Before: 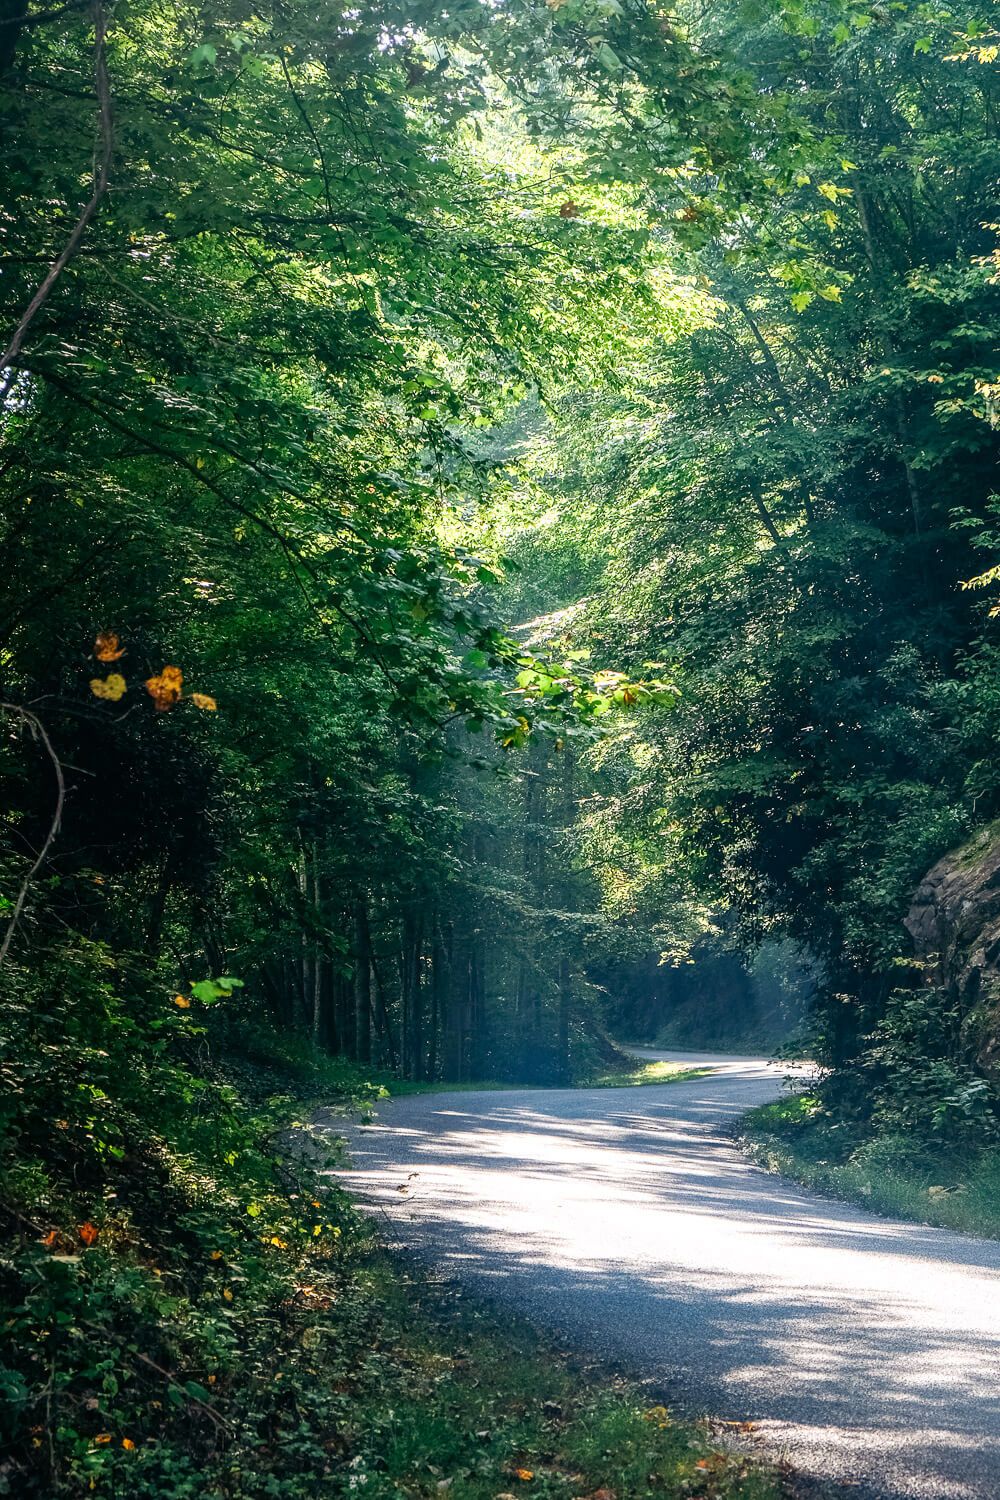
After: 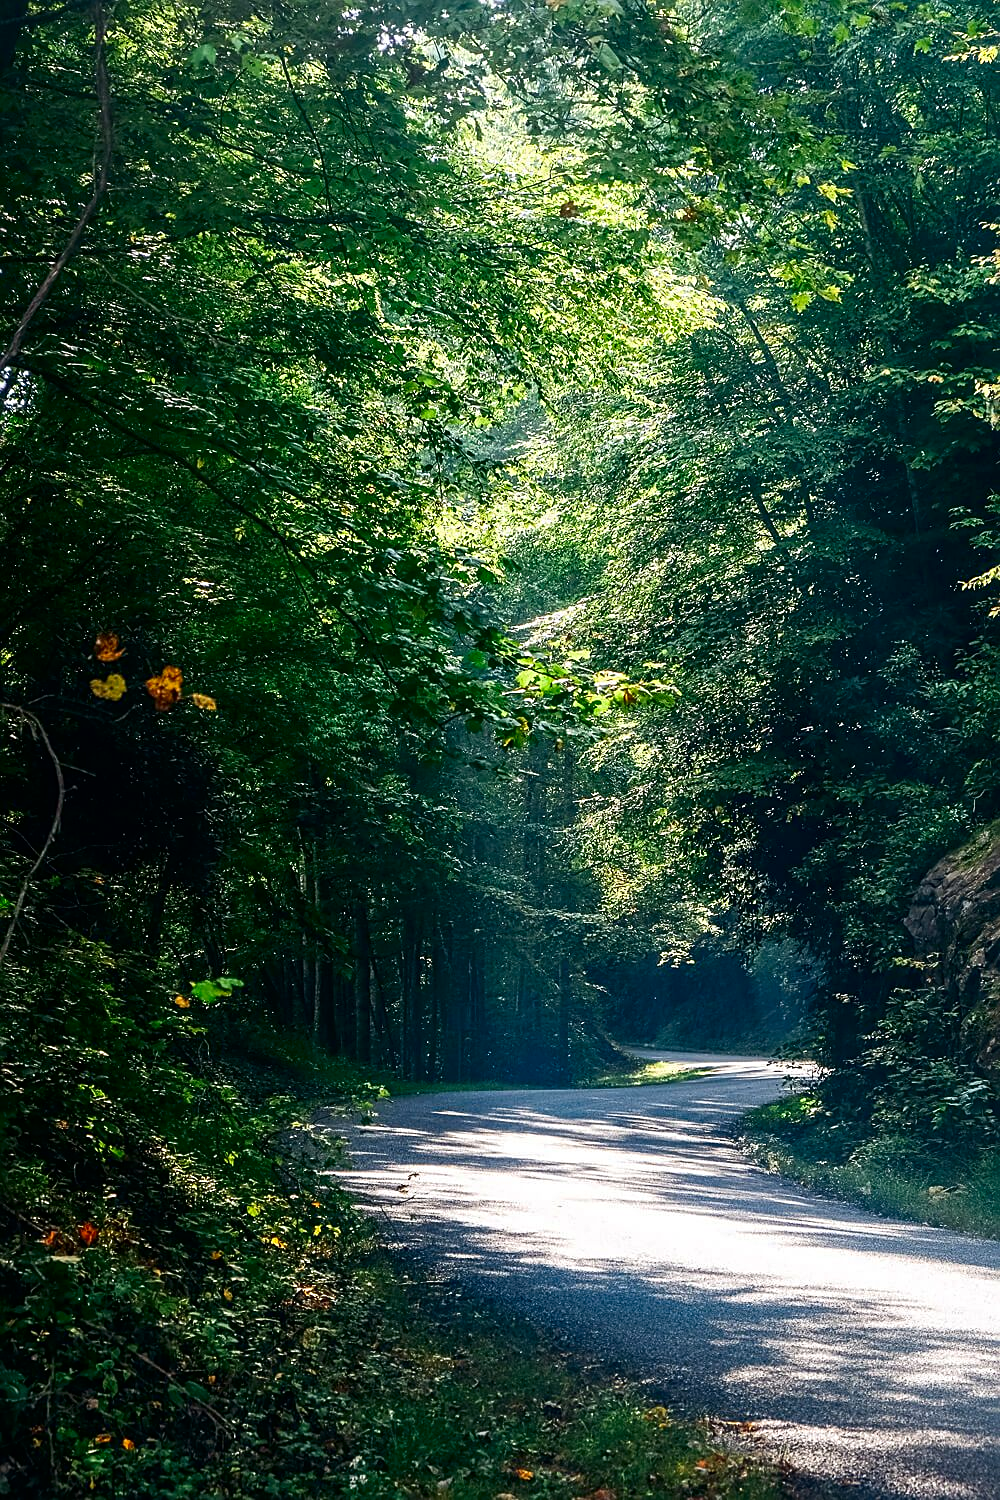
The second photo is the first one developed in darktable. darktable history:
sharpen: on, module defaults
contrast brightness saturation: contrast 0.07, brightness -0.14, saturation 0.11
